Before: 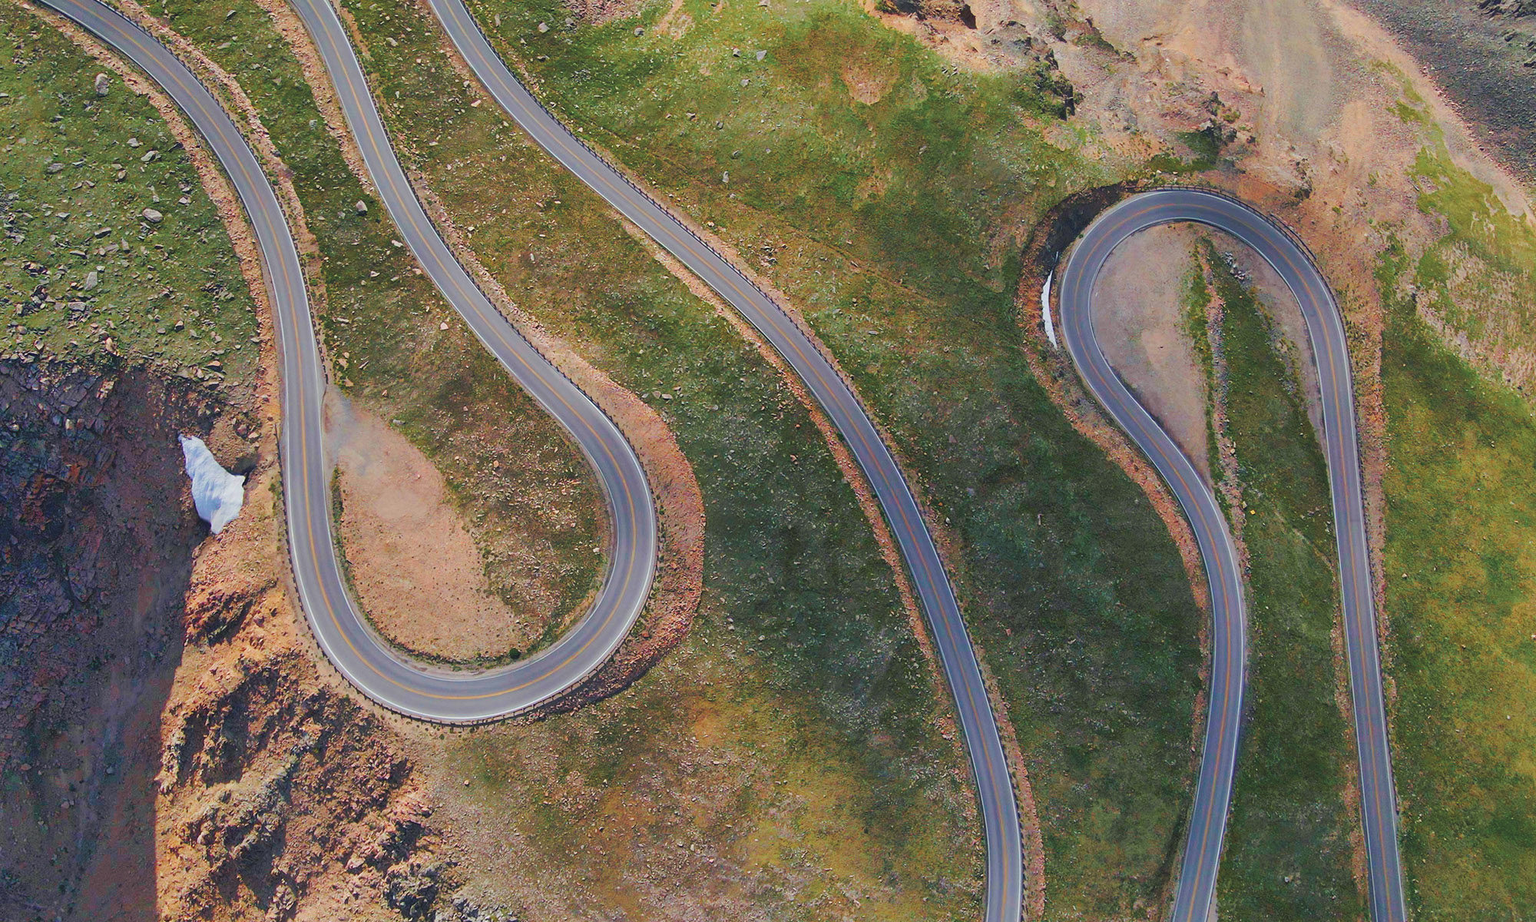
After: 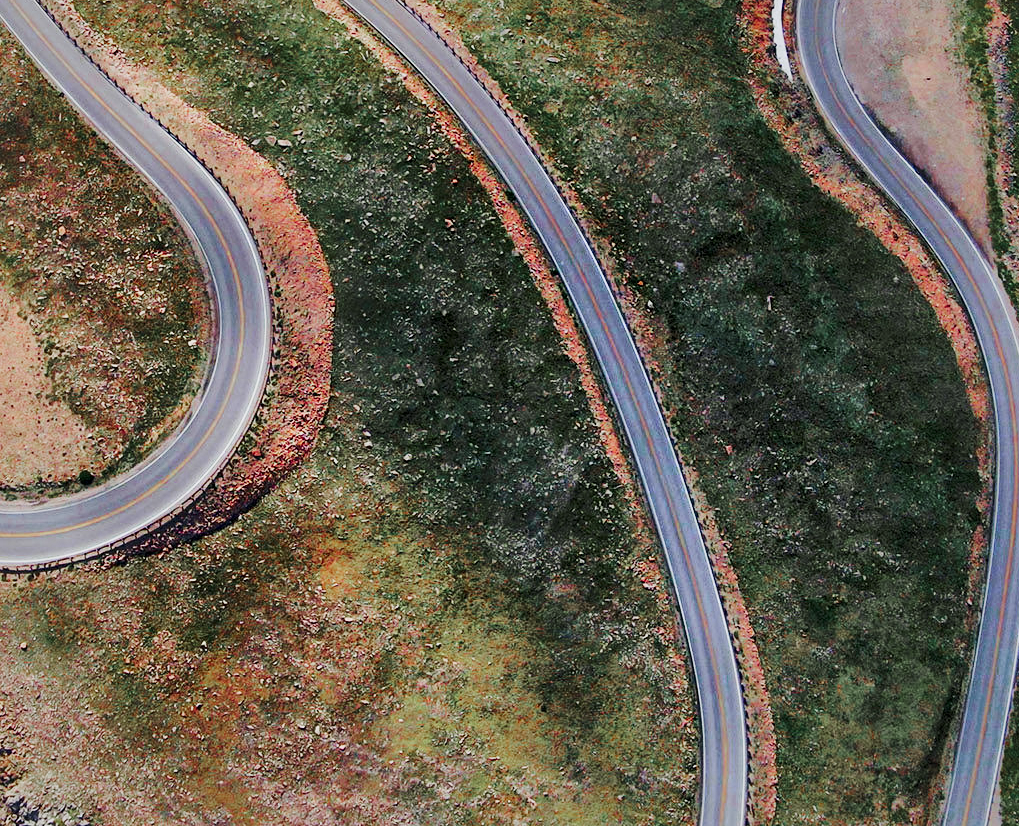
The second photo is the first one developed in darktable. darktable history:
crop and rotate: left 29.237%, top 31.152%, right 19.807%
color zones: curves: ch0 [(0, 0.466) (0.128, 0.466) (0.25, 0.5) (0.375, 0.456) (0.5, 0.5) (0.625, 0.5) (0.737, 0.652) (0.875, 0.5)]; ch1 [(0, 0.603) (0.125, 0.618) (0.261, 0.348) (0.372, 0.353) (0.497, 0.363) (0.611, 0.45) (0.731, 0.427) (0.875, 0.518) (0.998, 0.652)]; ch2 [(0, 0.559) (0.125, 0.451) (0.253, 0.564) (0.37, 0.578) (0.5, 0.466) (0.625, 0.471) (0.731, 0.471) (0.88, 0.485)]
sigmoid: contrast 1.6, skew -0.2, preserve hue 0%, red attenuation 0.1, red rotation 0.035, green attenuation 0.1, green rotation -0.017, blue attenuation 0.15, blue rotation -0.052, base primaries Rec2020
shadows and highlights: shadows 37.27, highlights -28.18, soften with gaussian
local contrast: mode bilateral grid, contrast 100, coarseness 100, detail 165%, midtone range 0.2
